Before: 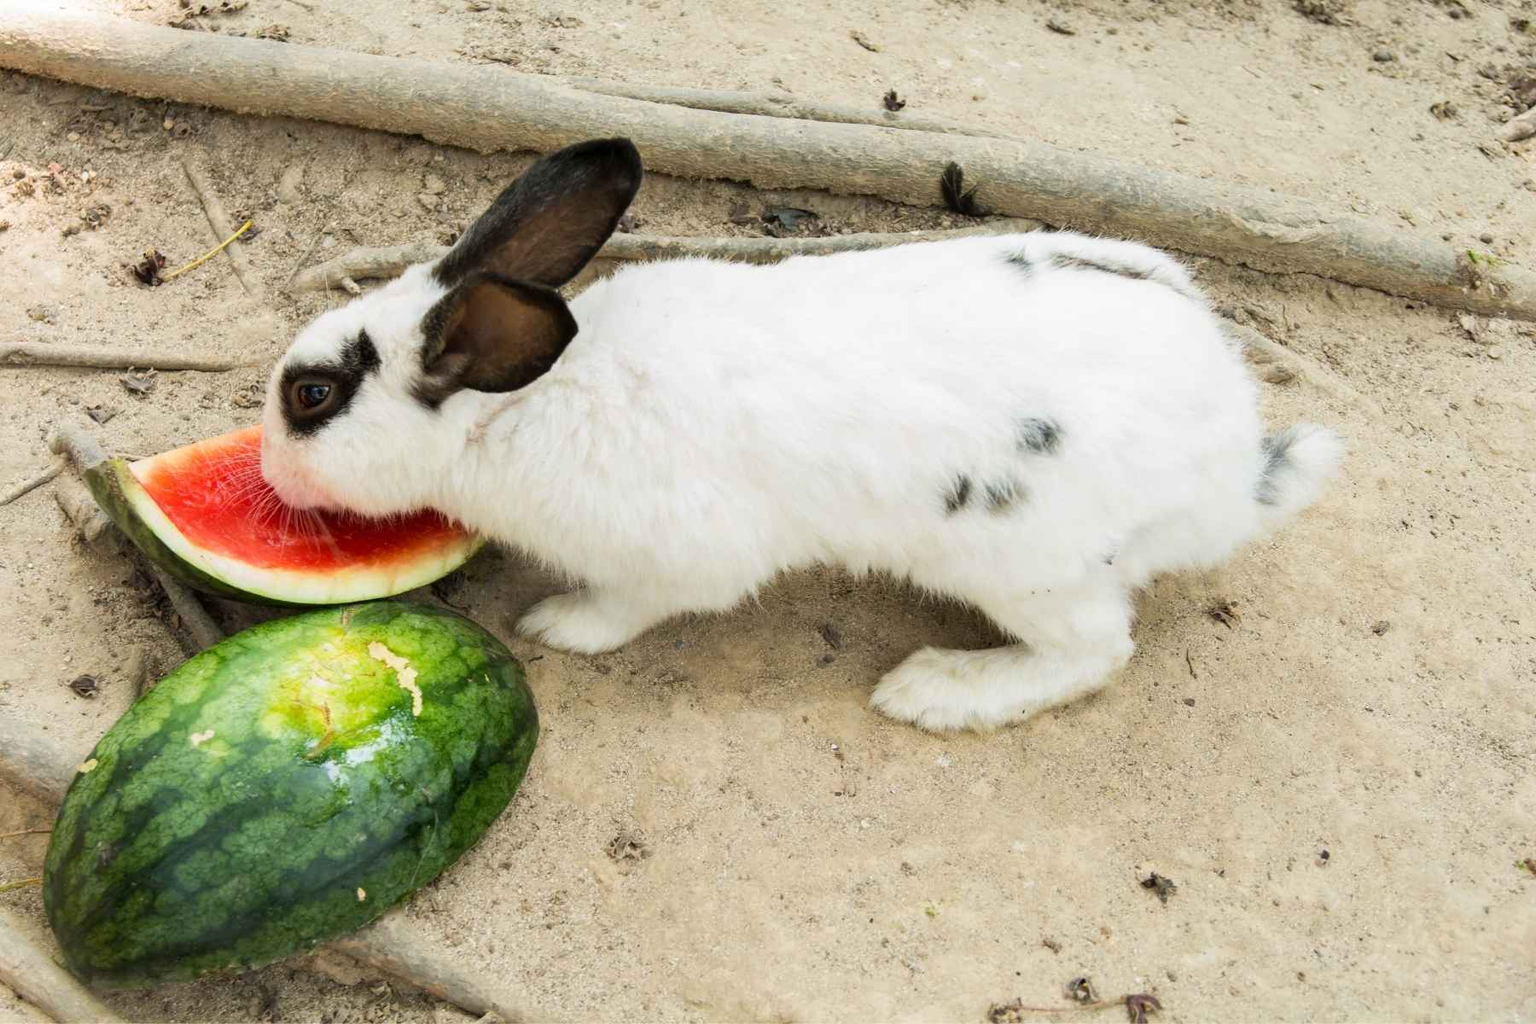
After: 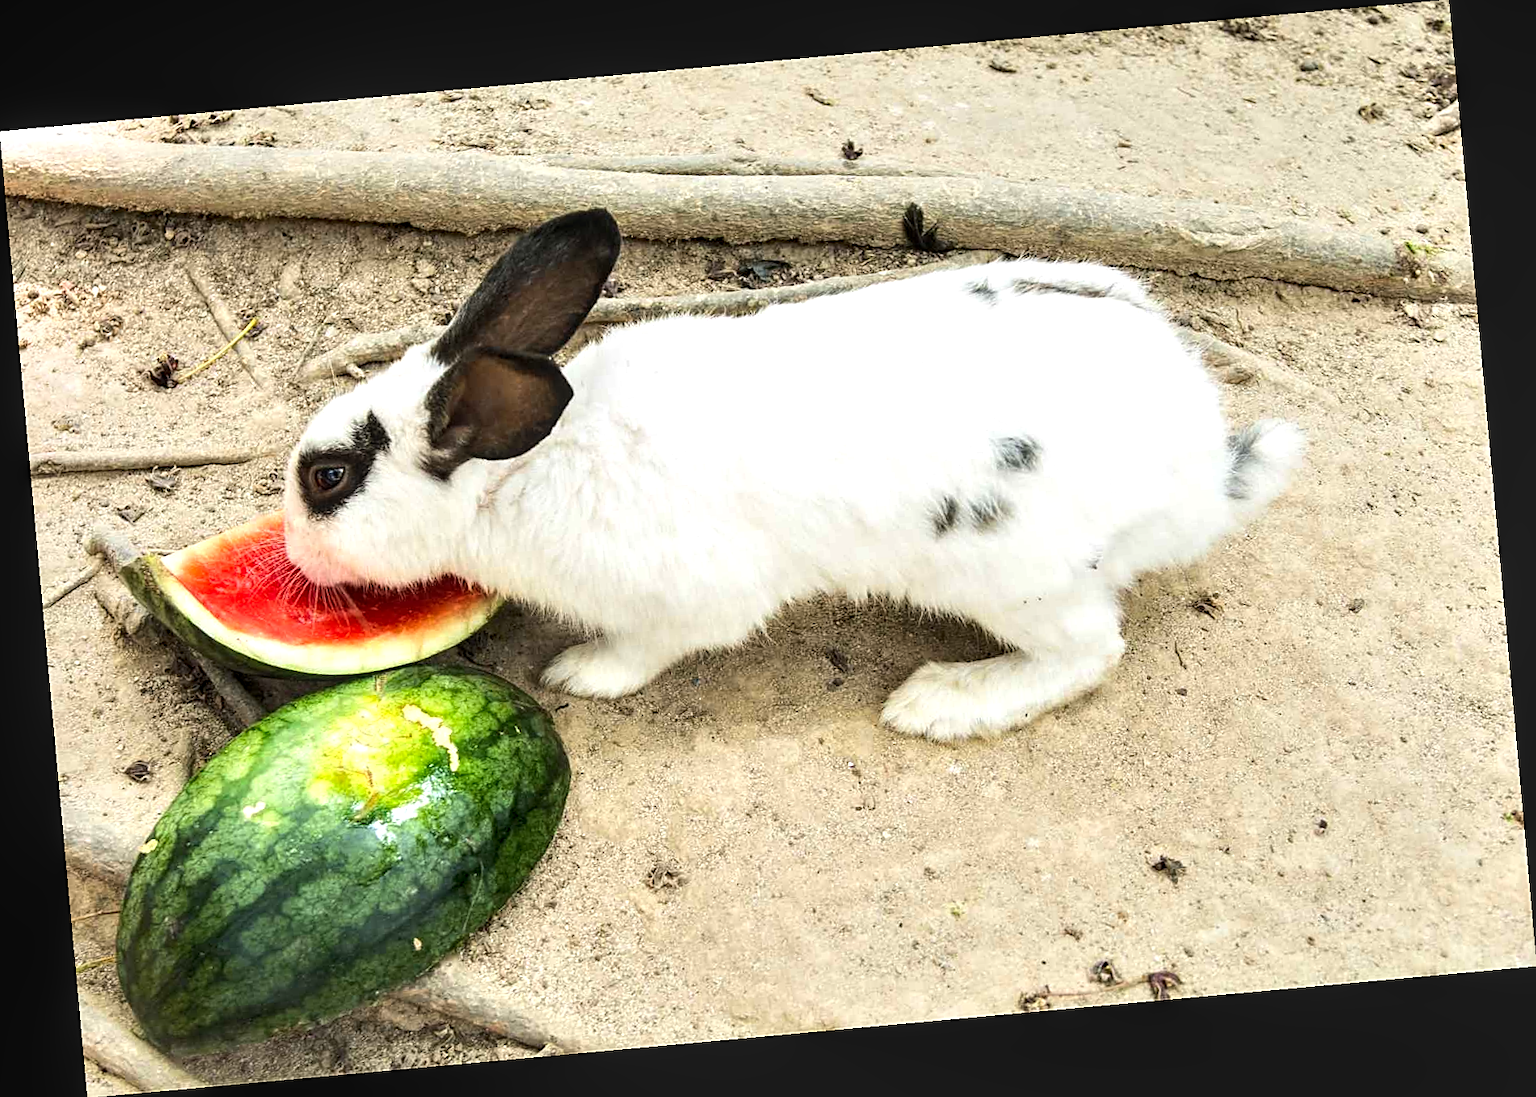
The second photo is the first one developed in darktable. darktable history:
local contrast: on, module defaults
sharpen: on, module defaults
rotate and perspective: rotation -5.2°, automatic cropping off
tone equalizer: -8 EV 0.001 EV, -7 EV -0.002 EV, -6 EV 0.002 EV, -5 EV -0.03 EV, -4 EV -0.116 EV, -3 EV -0.169 EV, -2 EV 0.24 EV, -1 EV 0.702 EV, +0 EV 0.493 EV
exposure: compensate highlight preservation false
